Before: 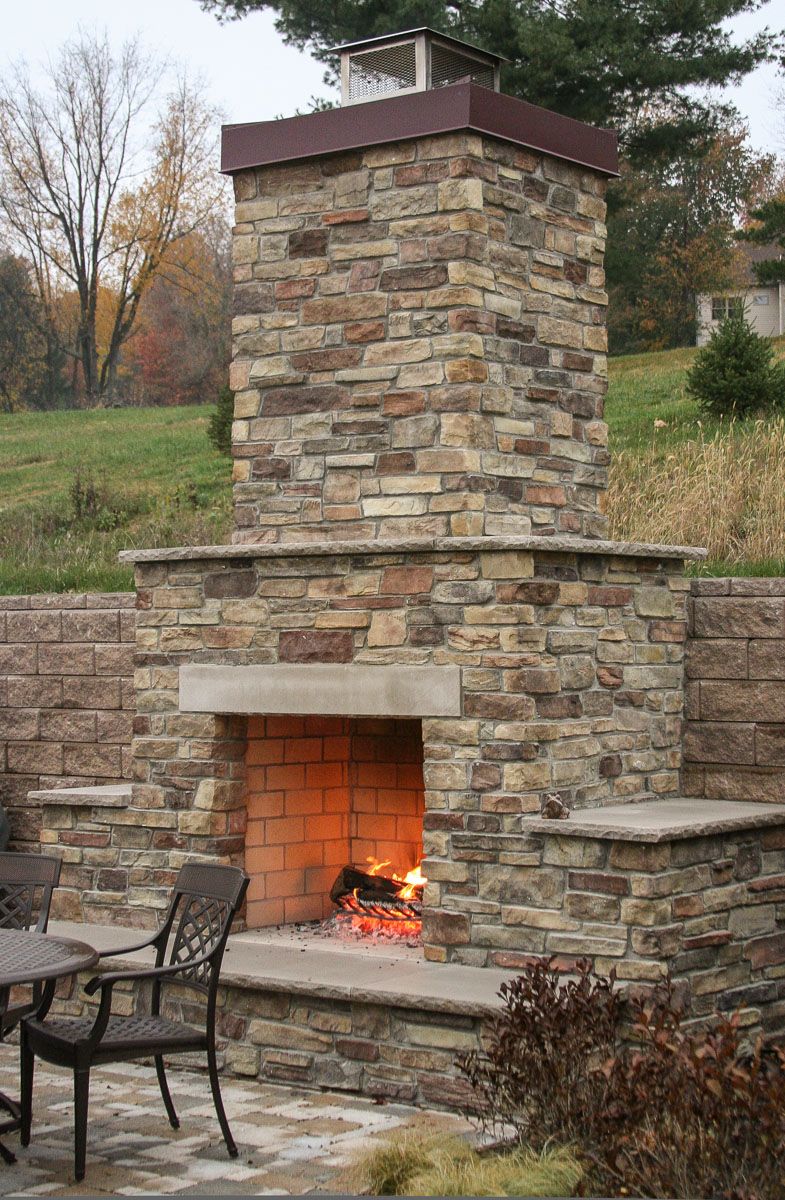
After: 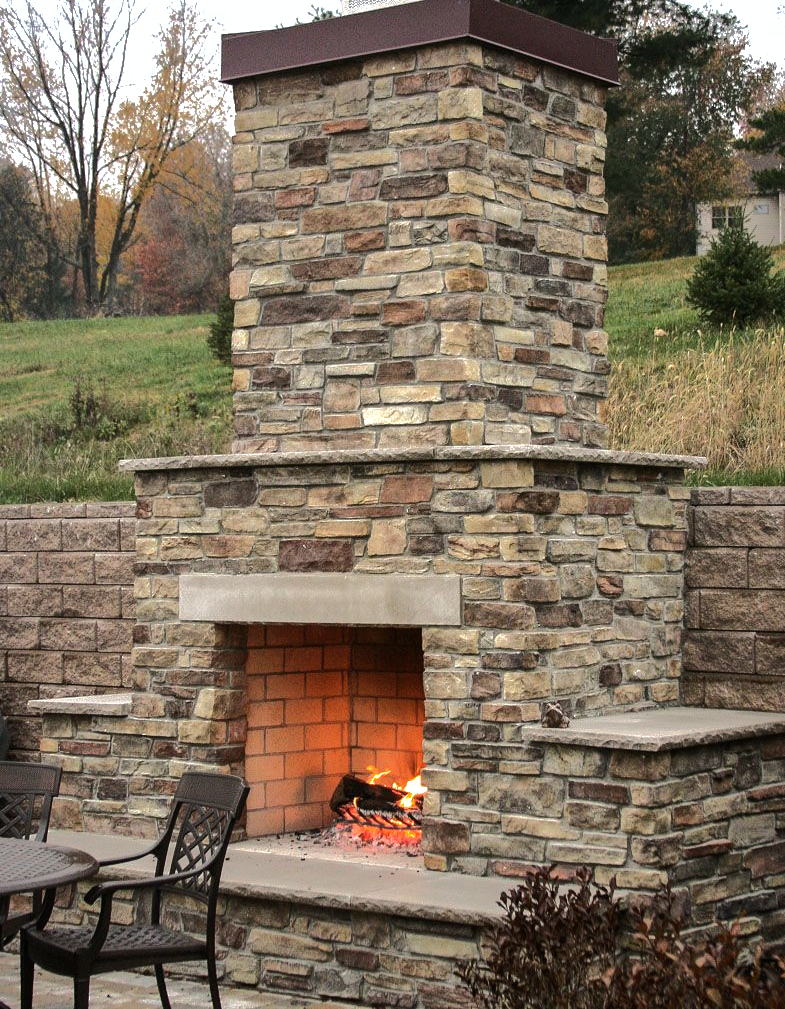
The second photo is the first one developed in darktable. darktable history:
shadows and highlights: shadows -19.61, highlights -73.66
contrast brightness saturation: contrast 0.009, saturation -0.065
crop: top 7.625%, bottom 8.238%
tone equalizer: -8 EV -0.78 EV, -7 EV -0.68 EV, -6 EV -0.614 EV, -5 EV -0.413 EV, -3 EV 0.376 EV, -2 EV 0.6 EV, -1 EV 0.694 EV, +0 EV 0.729 EV, edges refinement/feathering 500, mask exposure compensation -1.57 EV, preserve details no
